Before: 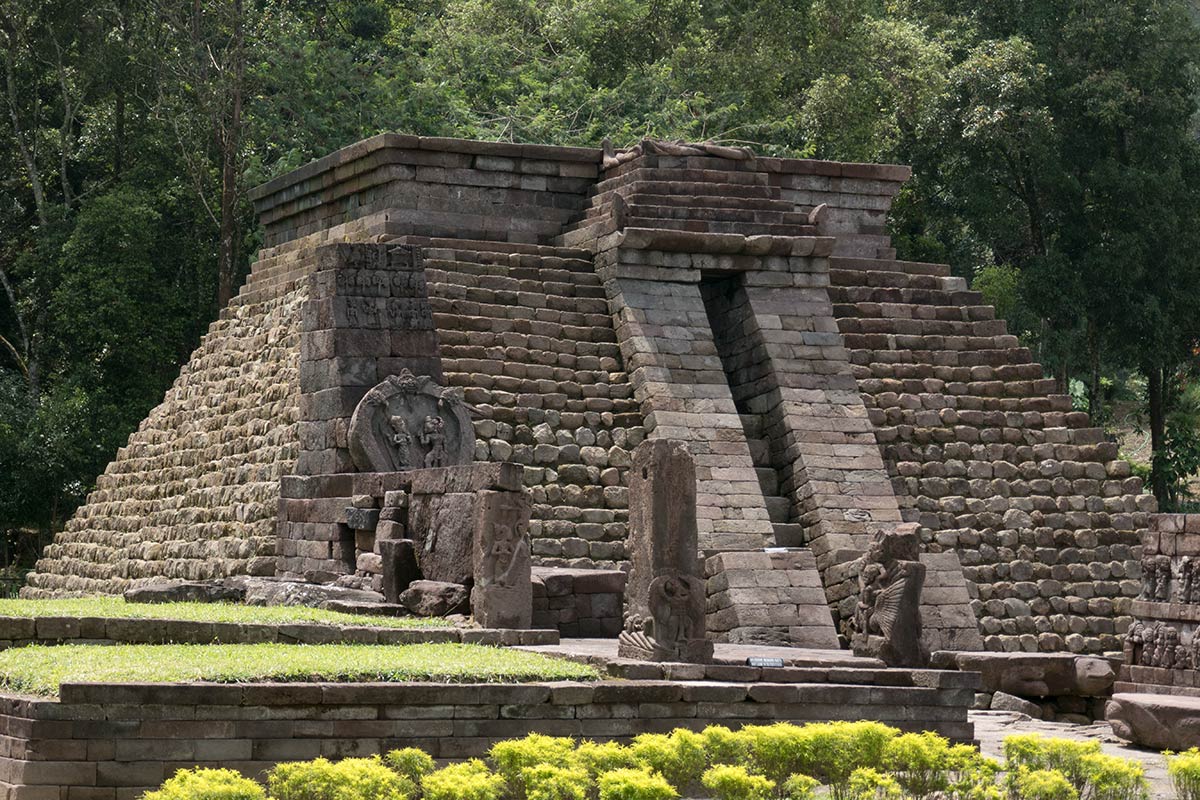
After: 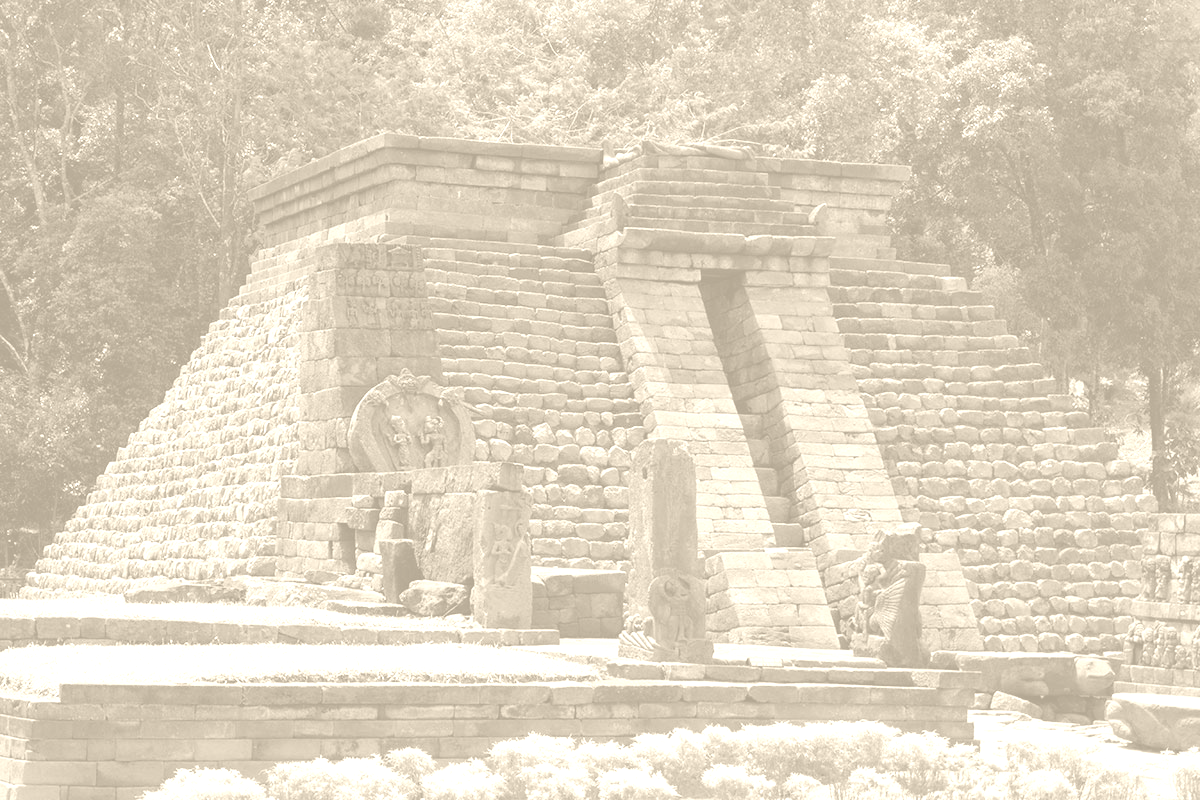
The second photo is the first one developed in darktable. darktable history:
color correction: highlights a* 17.94, highlights b* 35.39, shadows a* 1.48, shadows b* 6.42, saturation 1.01
colorize: hue 36°, saturation 71%, lightness 80.79%
